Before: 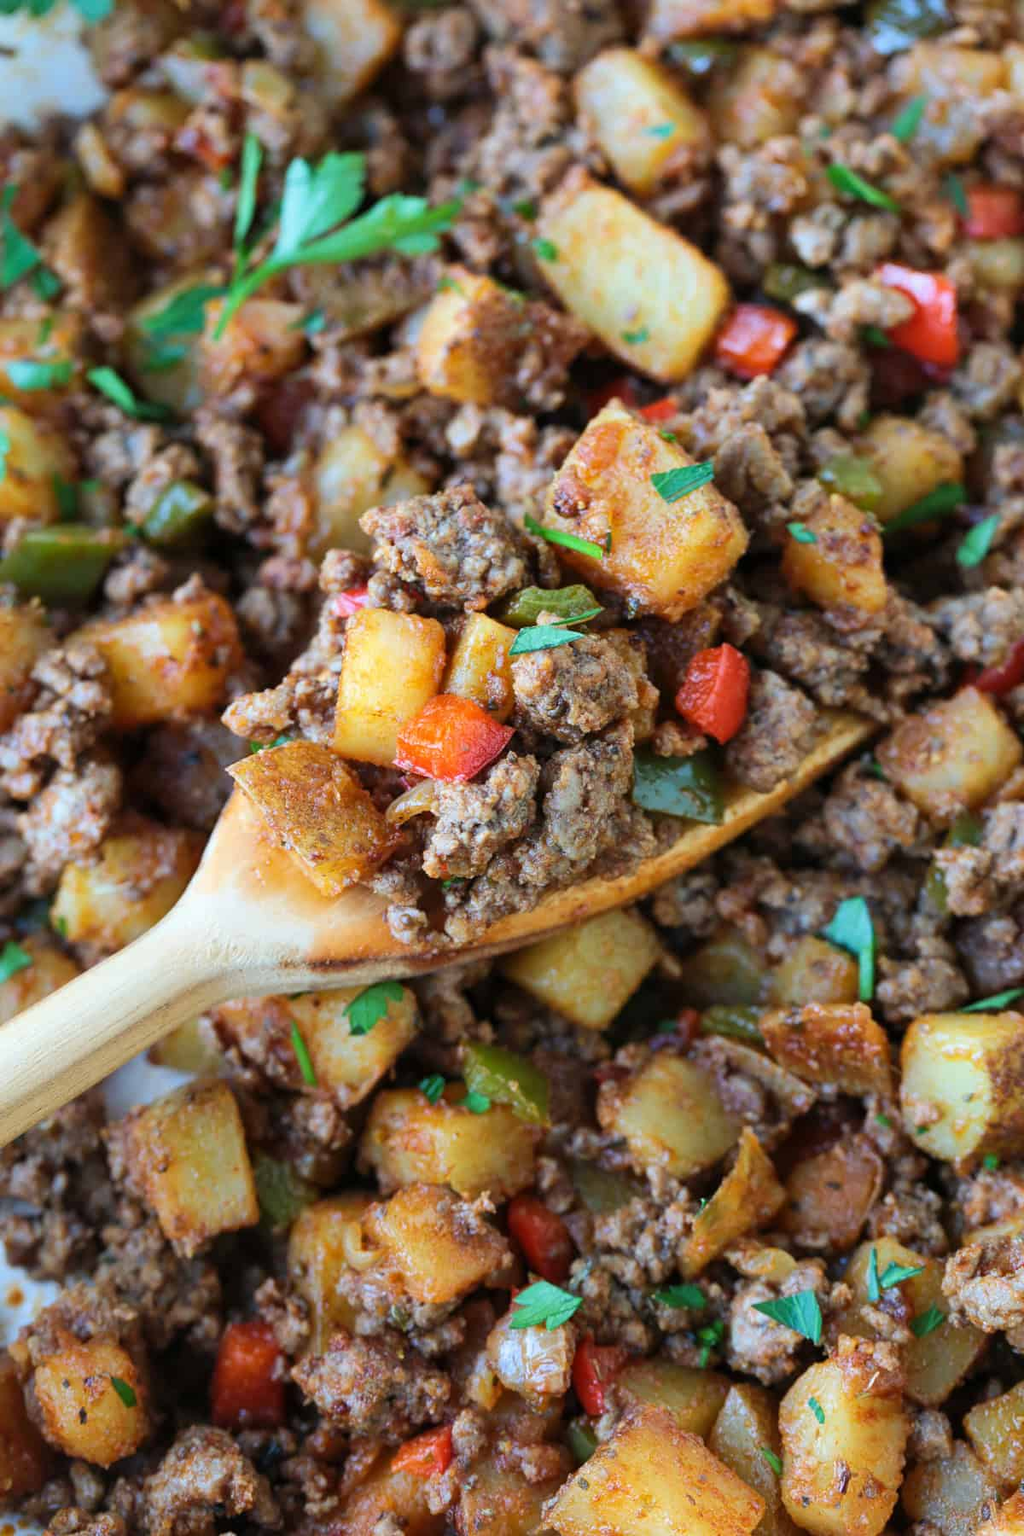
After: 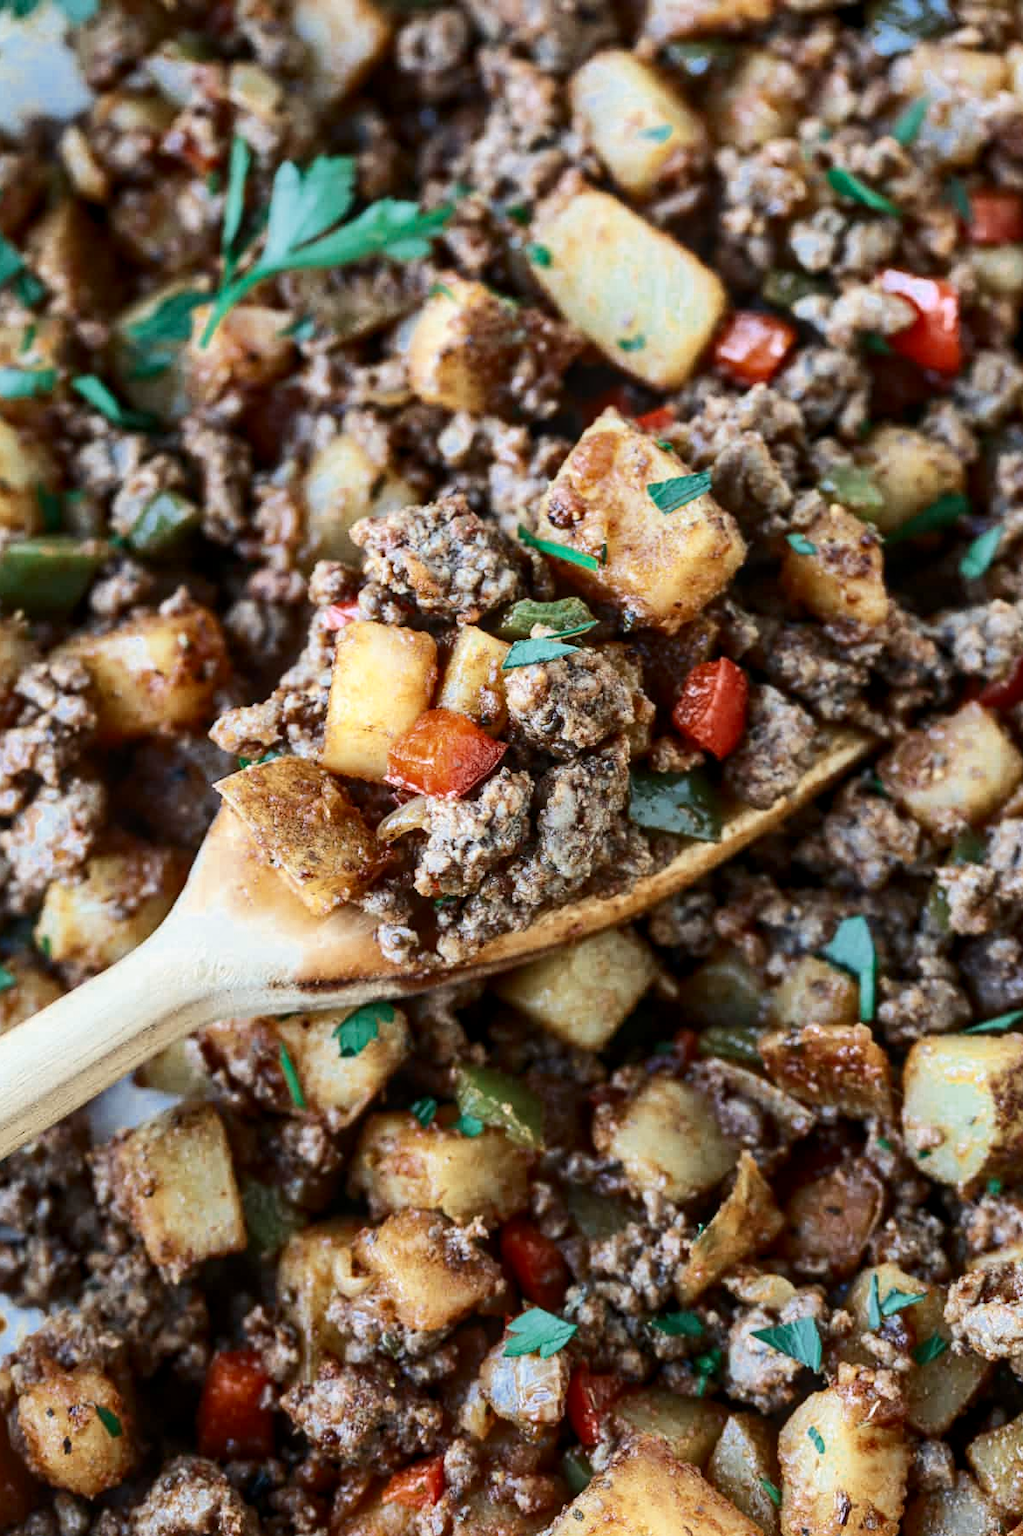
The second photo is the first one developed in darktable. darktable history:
local contrast: on, module defaults
tone equalizer: edges refinement/feathering 500, mask exposure compensation -1.57 EV, preserve details no
crop: left 1.726%, right 0.288%, bottom 2.048%
contrast brightness saturation: contrast 0.272
color zones: curves: ch0 [(0, 0.5) (0.125, 0.4) (0.25, 0.5) (0.375, 0.4) (0.5, 0.4) (0.625, 0.35) (0.75, 0.35) (0.875, 0.5)]; ch1 [(0, 0.35) (0.125, 0.45) (0.25, 0.35) (0.375, 0.35) (0.5, 0.35) (0.625, 0.35) (0.75, 0.45) (0.875, 0.35)]; ch2 [(0, 0.6) (0.125, 0.5) (0.25, 0.5) (0.375, 0.6) (0.5, 0.6) (0.625, 0.5) (0.75, 0.5) (0.875, 0.5)]
